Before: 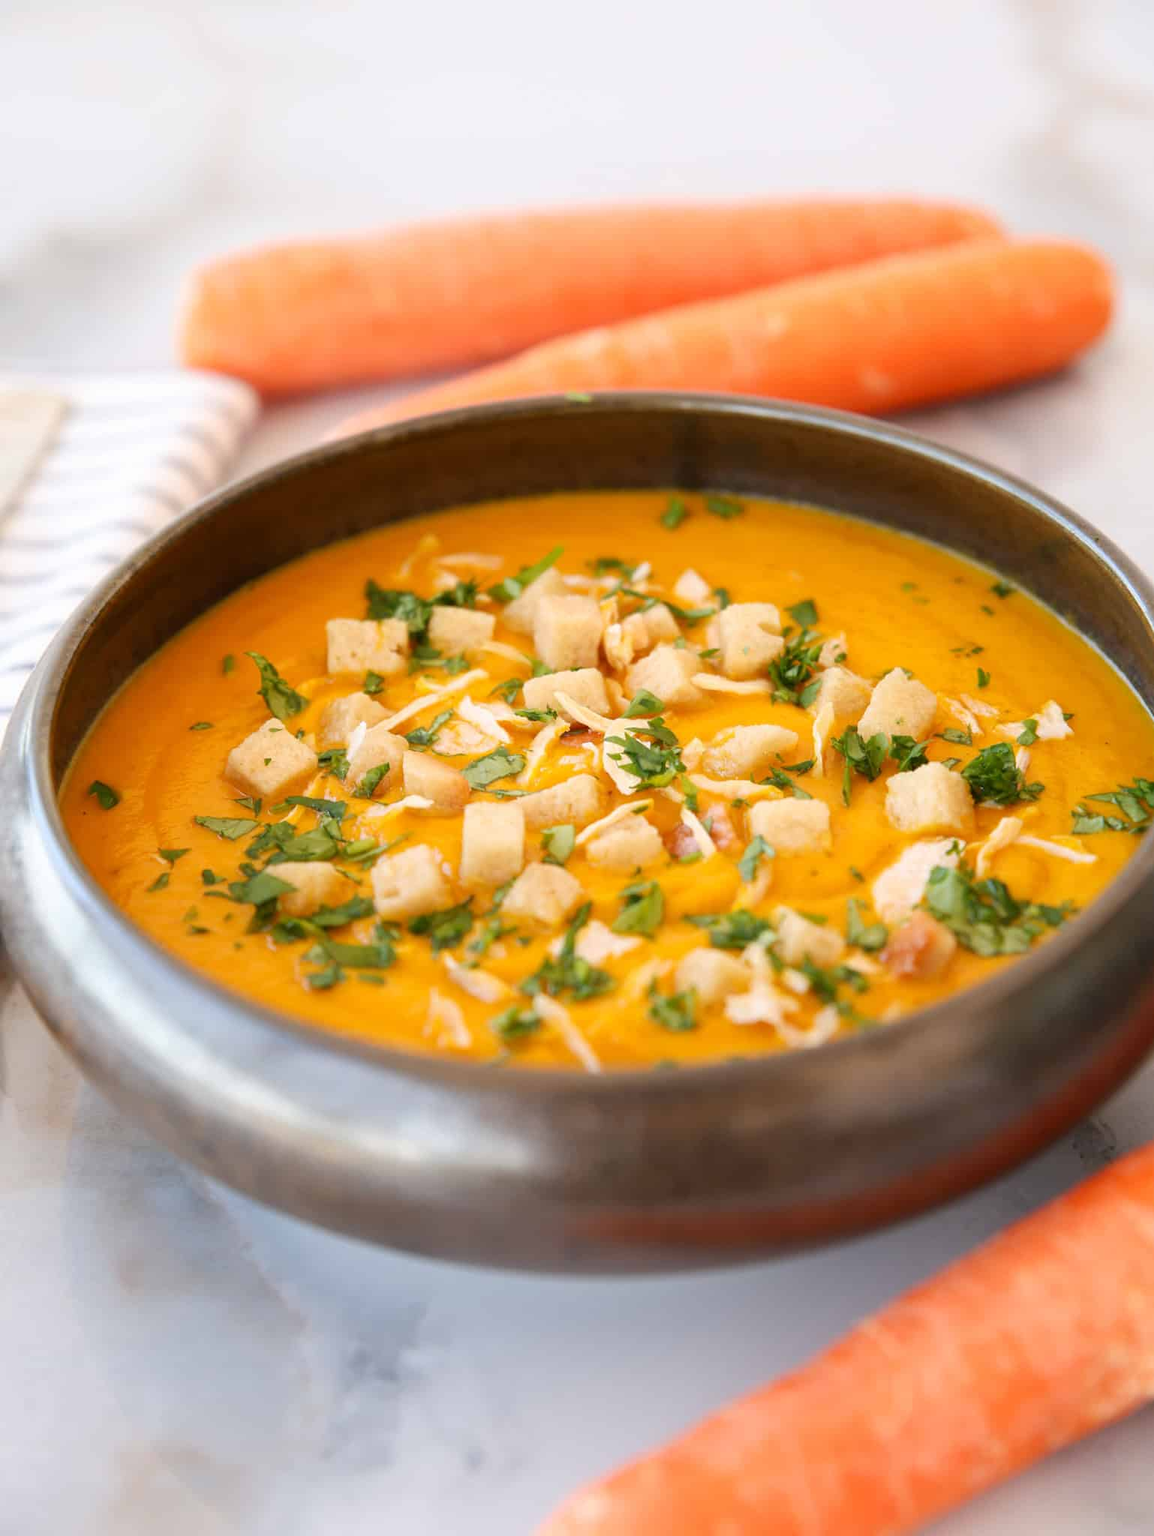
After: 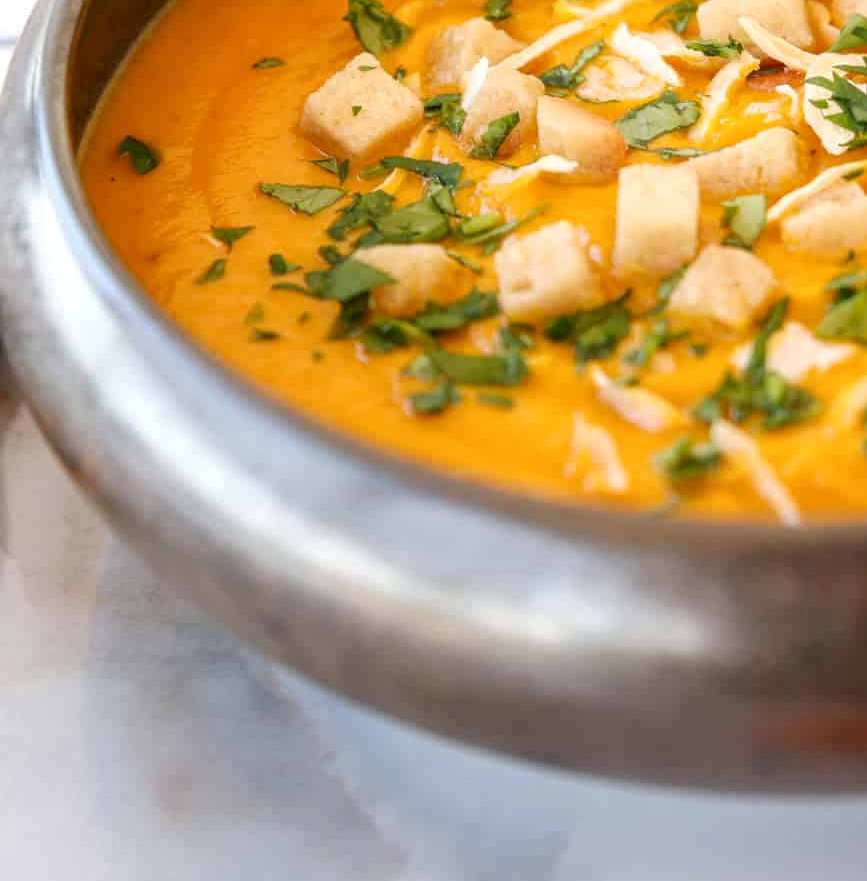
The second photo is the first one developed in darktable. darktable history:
crop: top 44.202%, right 43.606%, bottom 12.756%
local contrast: on, module defaults
